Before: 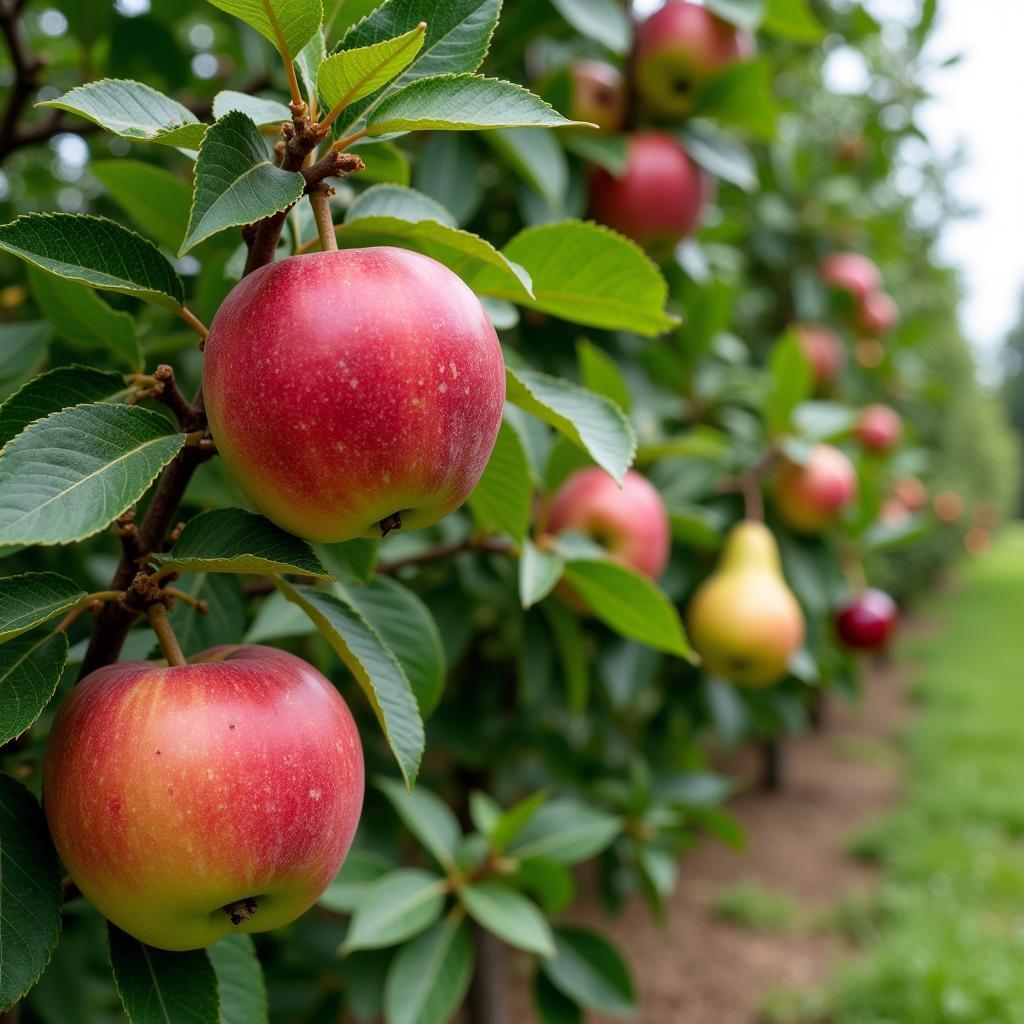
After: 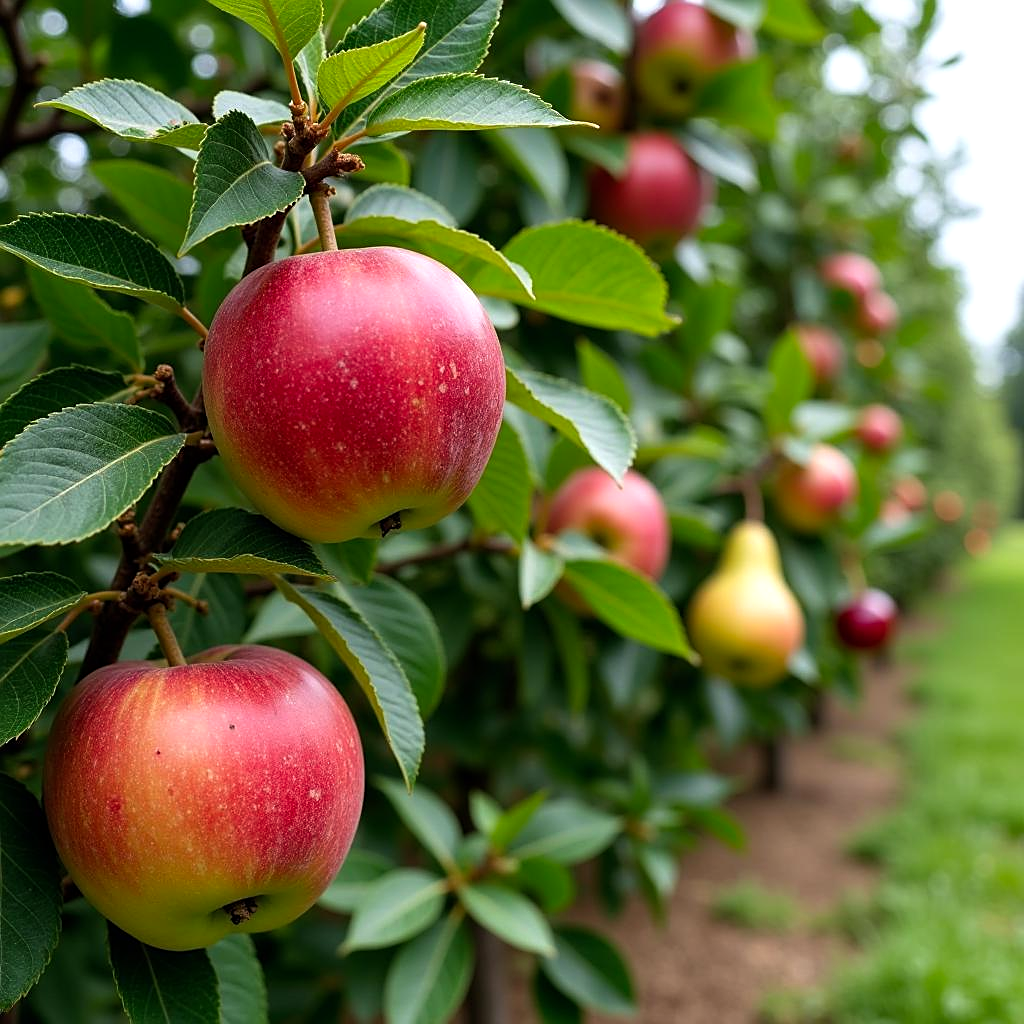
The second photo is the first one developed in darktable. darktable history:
color balance: contrast 10%
sharpen: on, module defaults
base curve: exposure shift 0, preserve colors none
